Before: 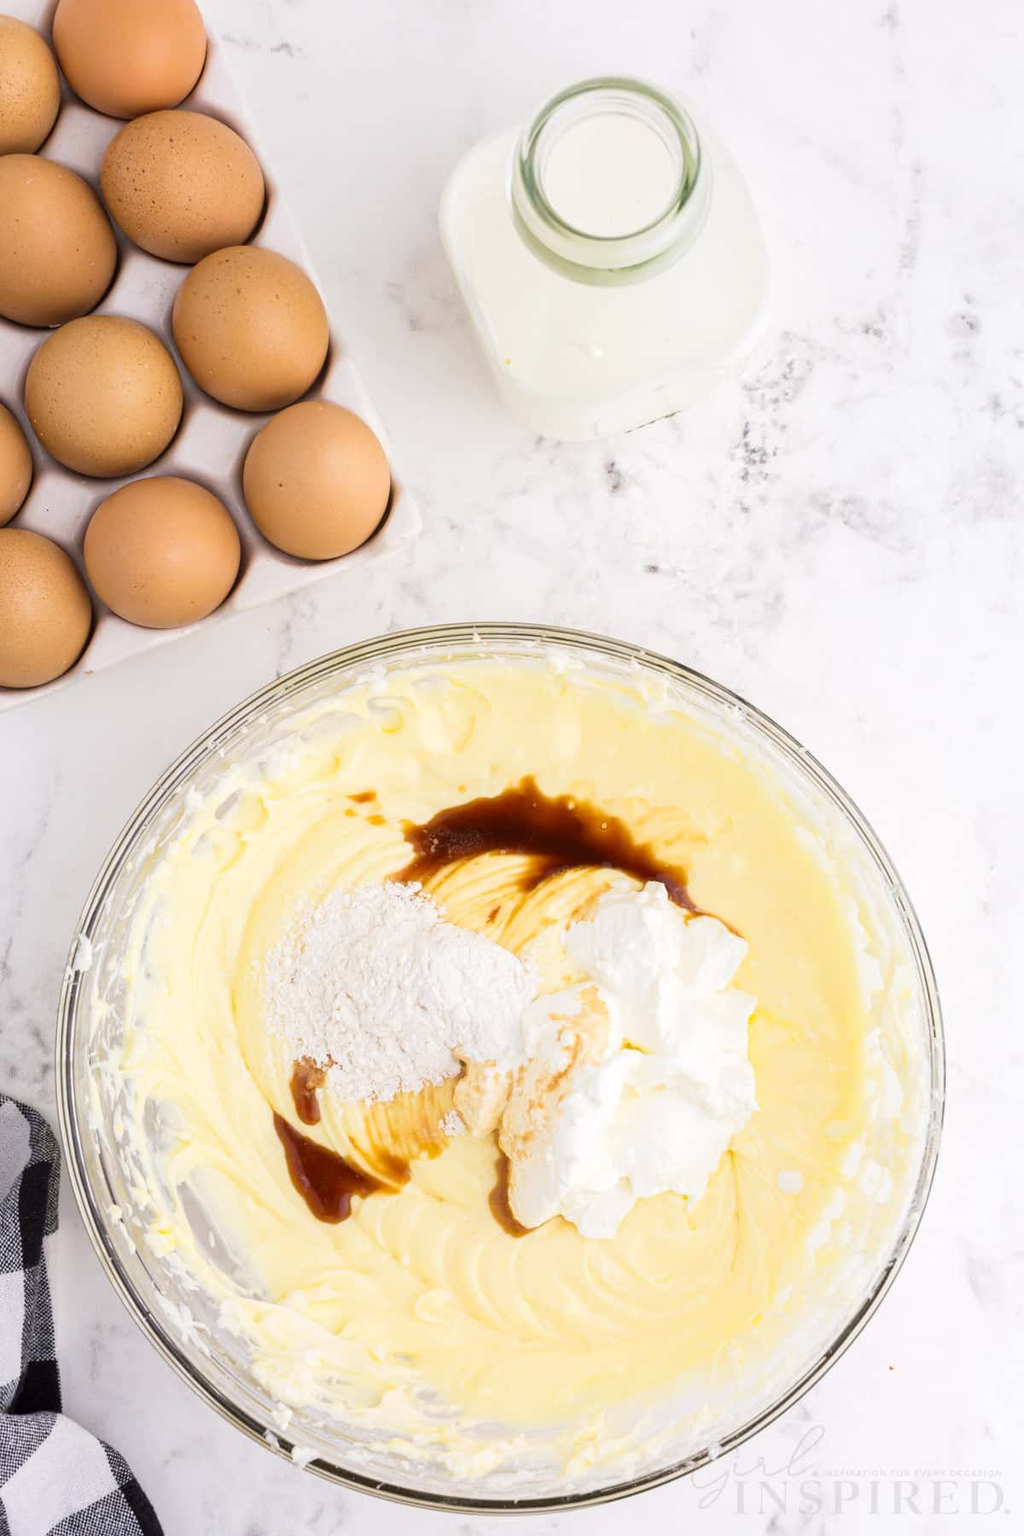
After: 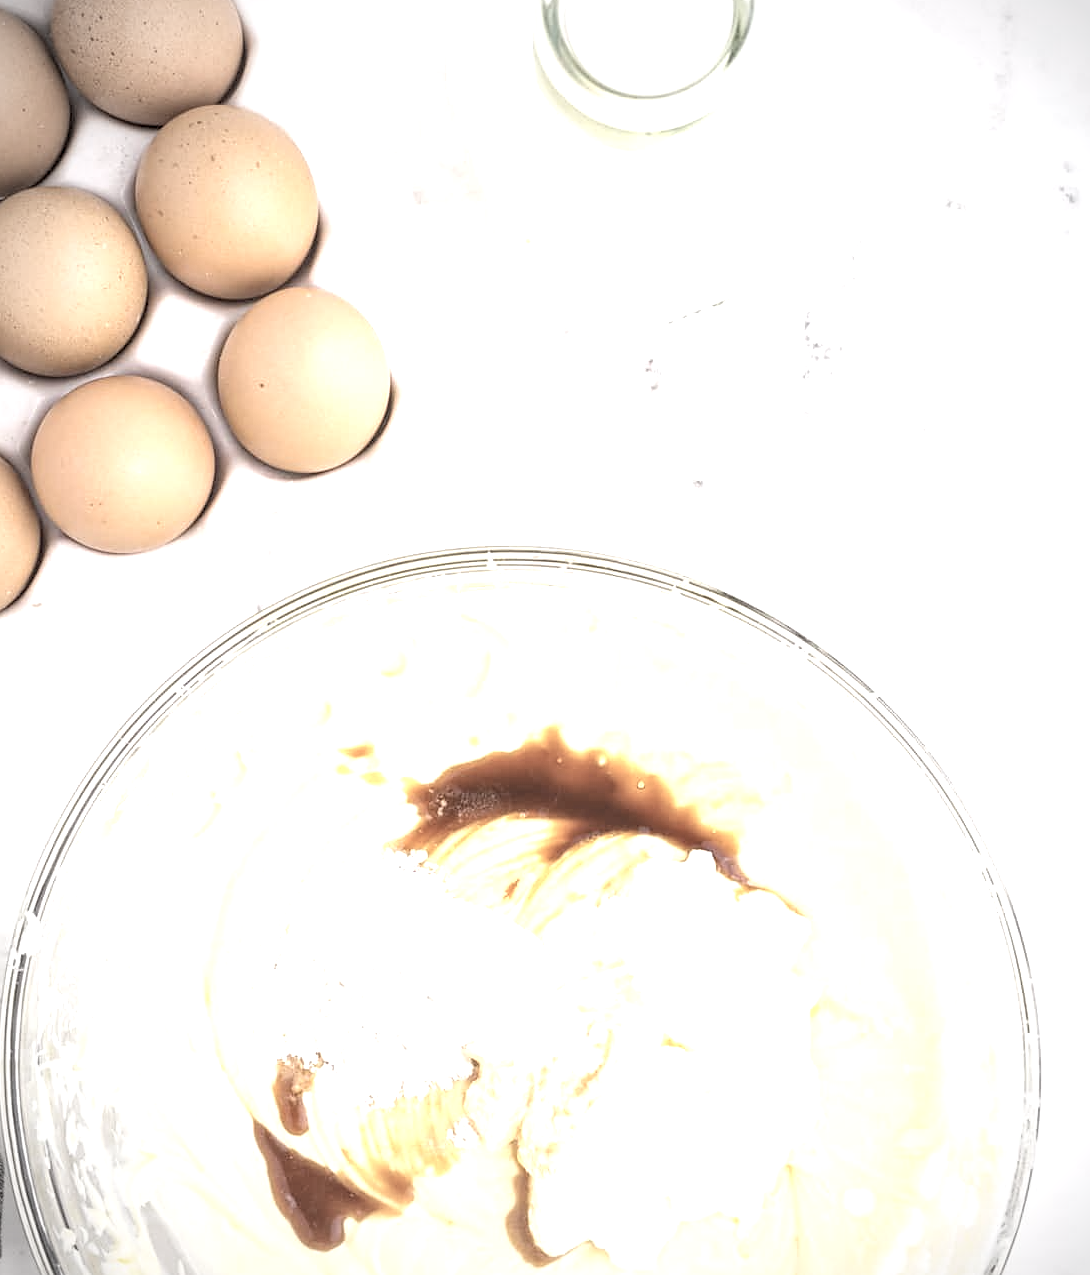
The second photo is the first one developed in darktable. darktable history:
crop: left 5.597%, top 10.206%, right 3.543%, bottom 18.912%
exposure: black level correction 0, exposure 1 EV, compensate exposure bias true, compensate highlight preservation false
vignetting: fall-off start 79.84%
local contrast: detail 130%
contrast brightness saturation: brightness 0.189, saturation -0.488
sharpen: radius 1.824, amount 0.39, threshold 1.188
